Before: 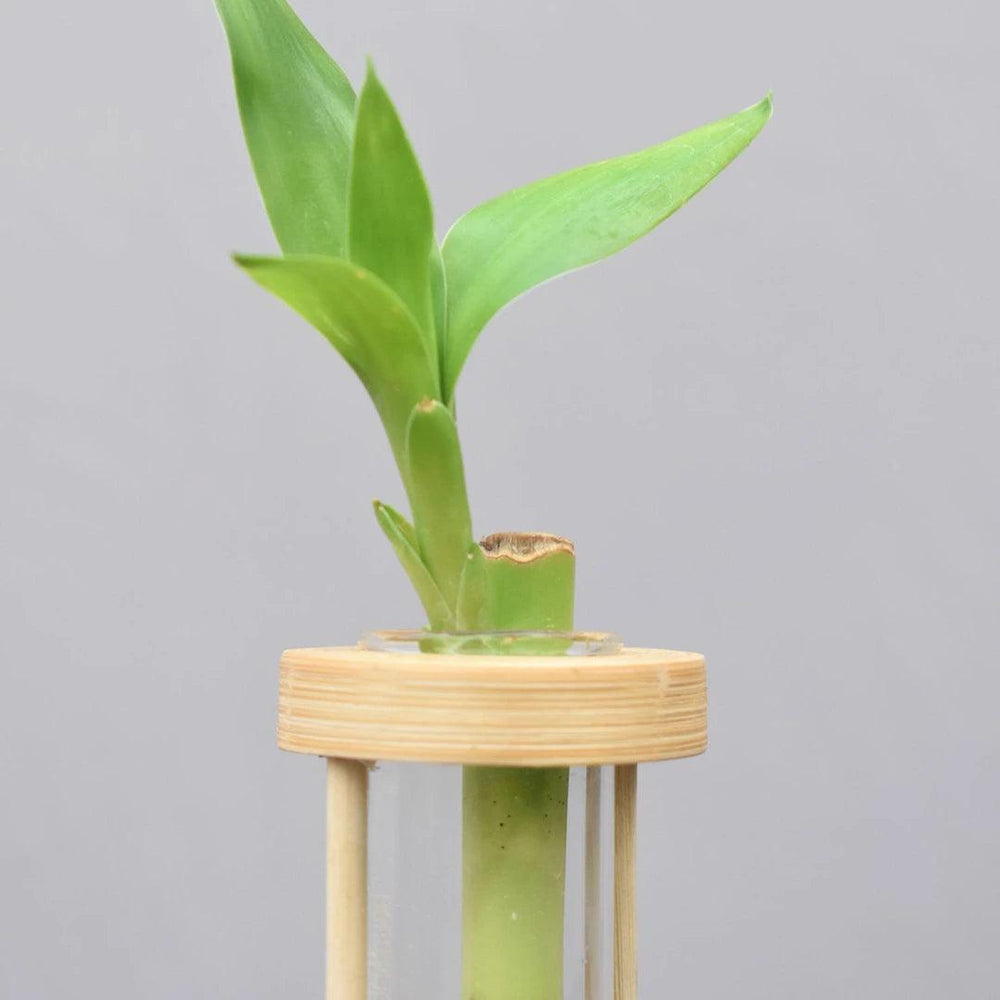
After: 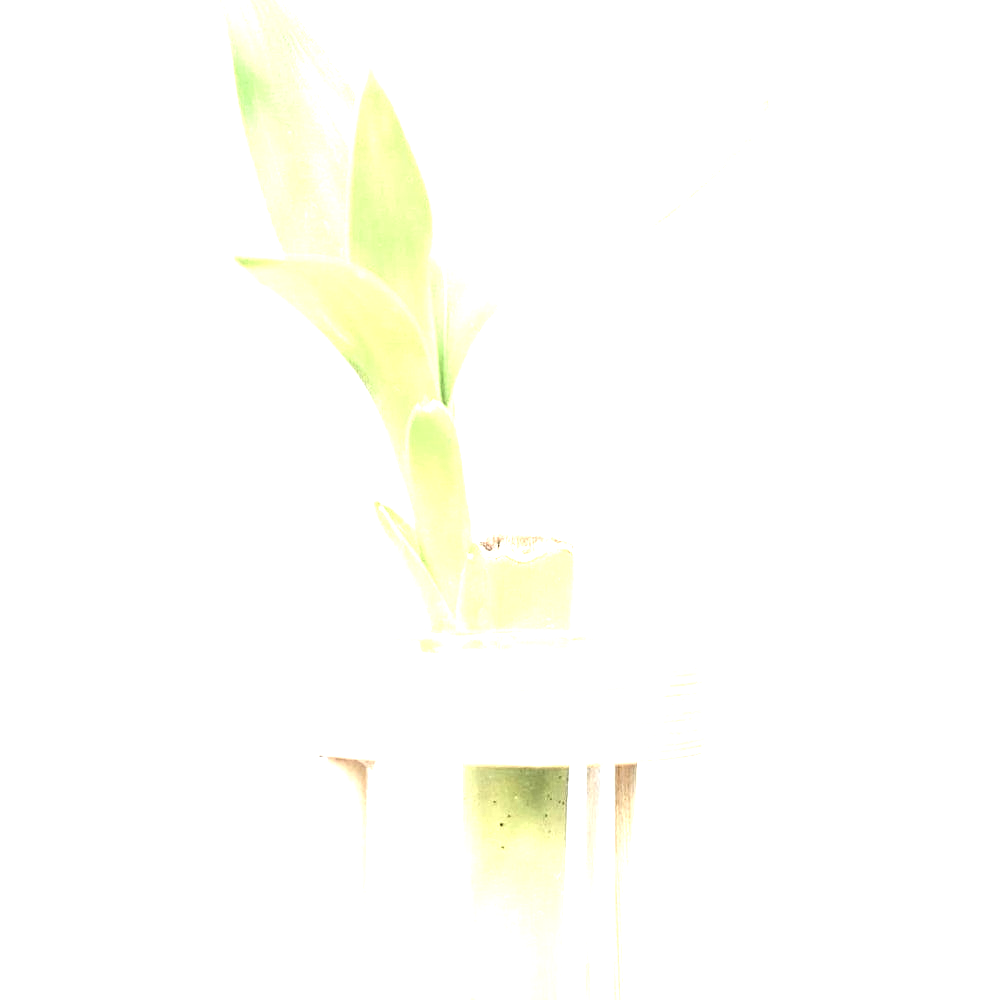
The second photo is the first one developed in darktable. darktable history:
levels: levels [0, 0.476, 0.951]
exposure: black level correction 0.001, exposure 1.996 EV, compensate exposure bias true, compensate highlight preservation false
contrast brightness saturation: contrast 0.099, saturation -0.368
sharpen: on, module defaults
